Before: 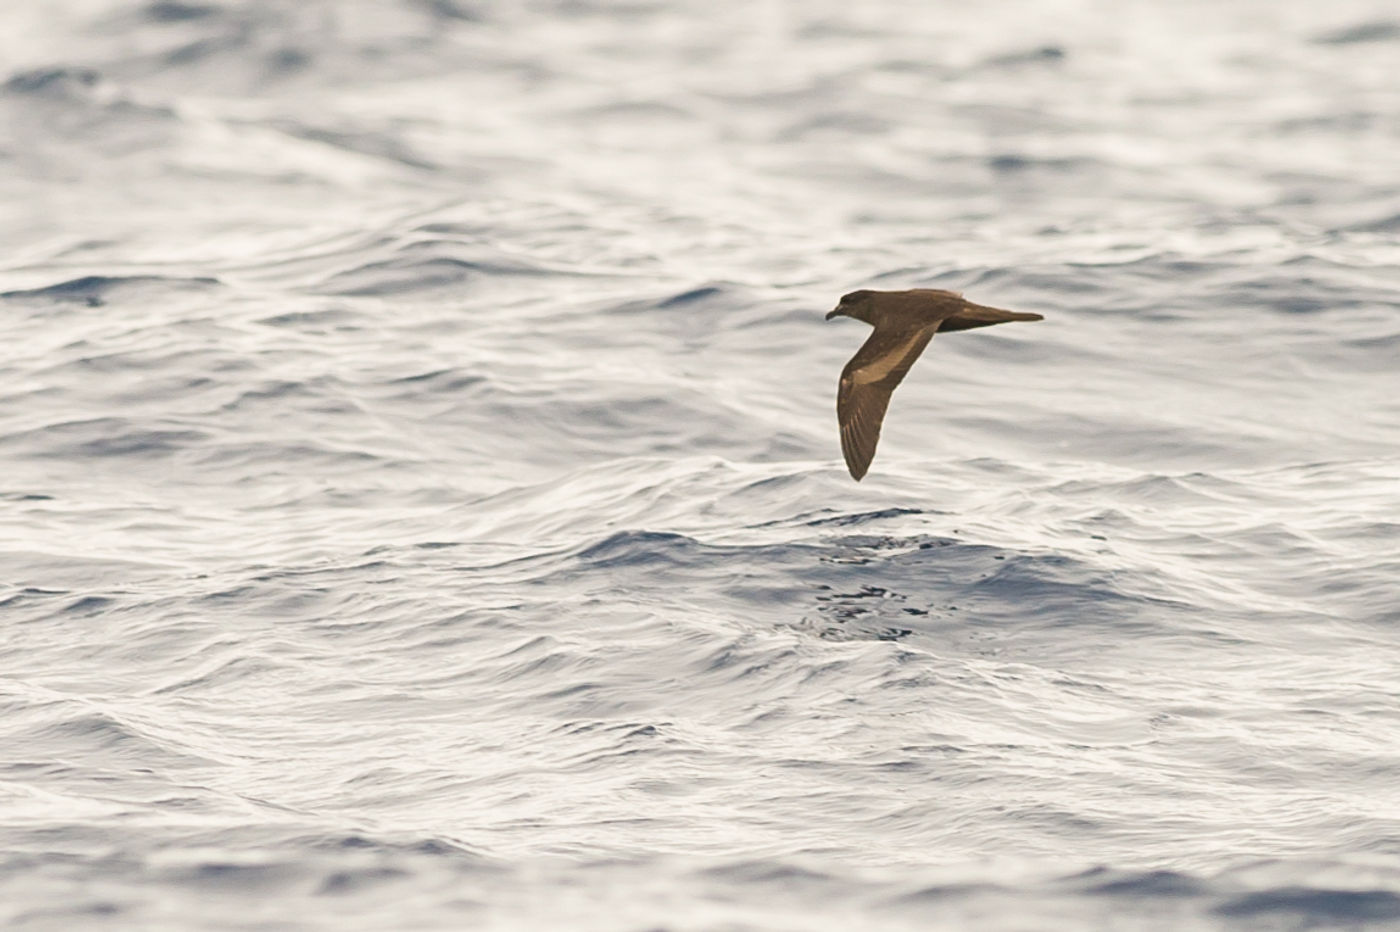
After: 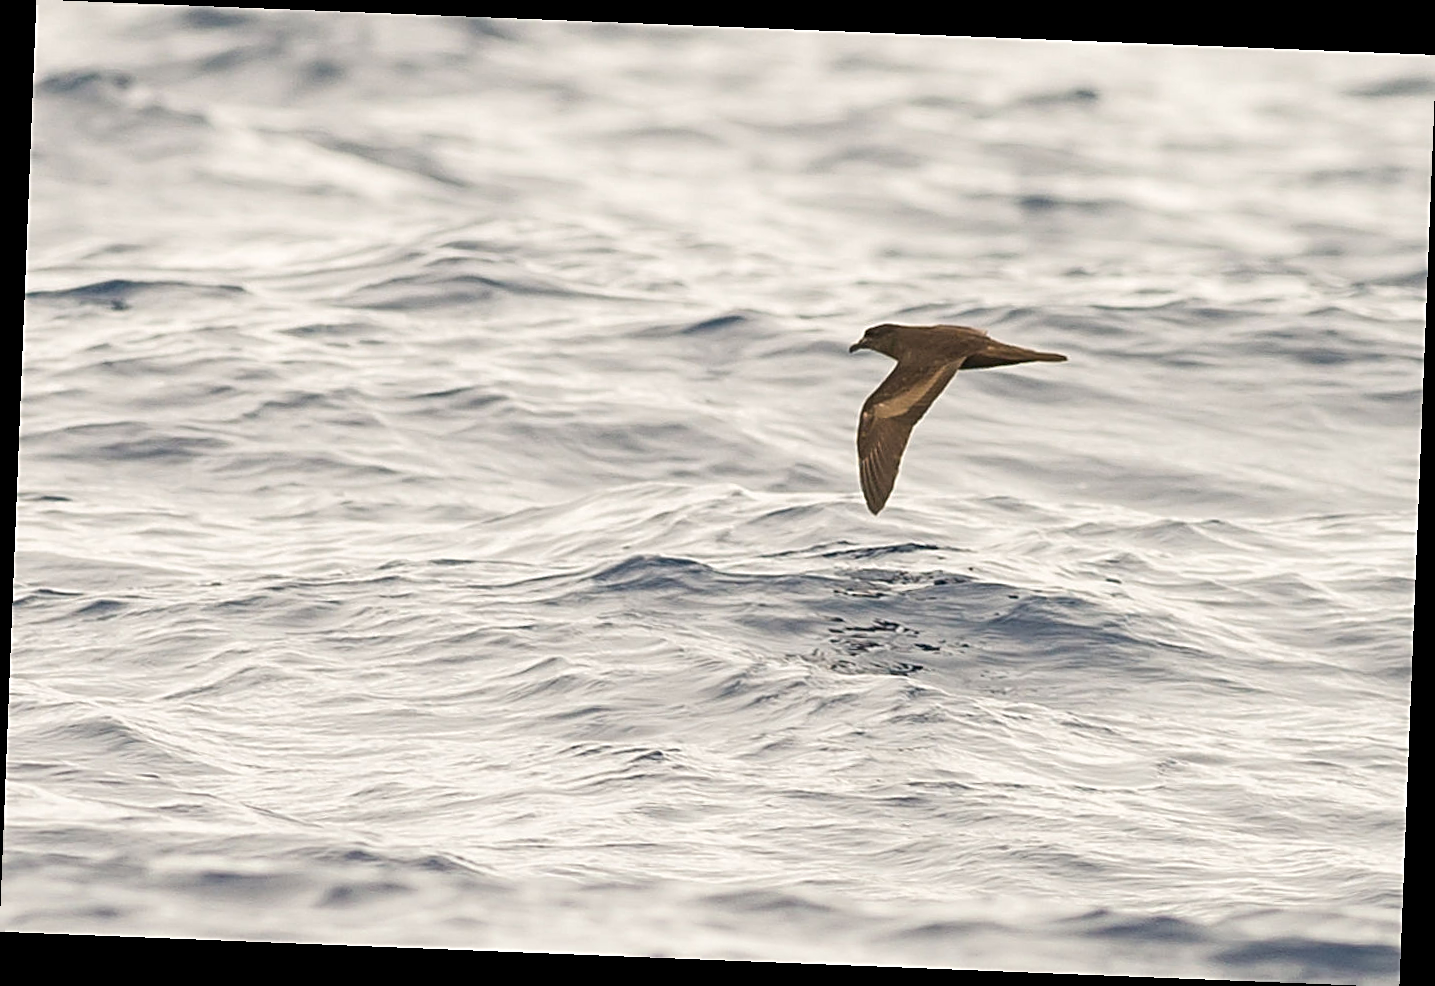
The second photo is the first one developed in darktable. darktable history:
local contrast: highlights 100%, shadows 100%, detail 120%, midtone range 0.2
sharpen: on, module defaults
rotate and perspective: rotation 2.27°, automatic cropping off
exposure: black level correction 0.001, compensate highlight preservation false
